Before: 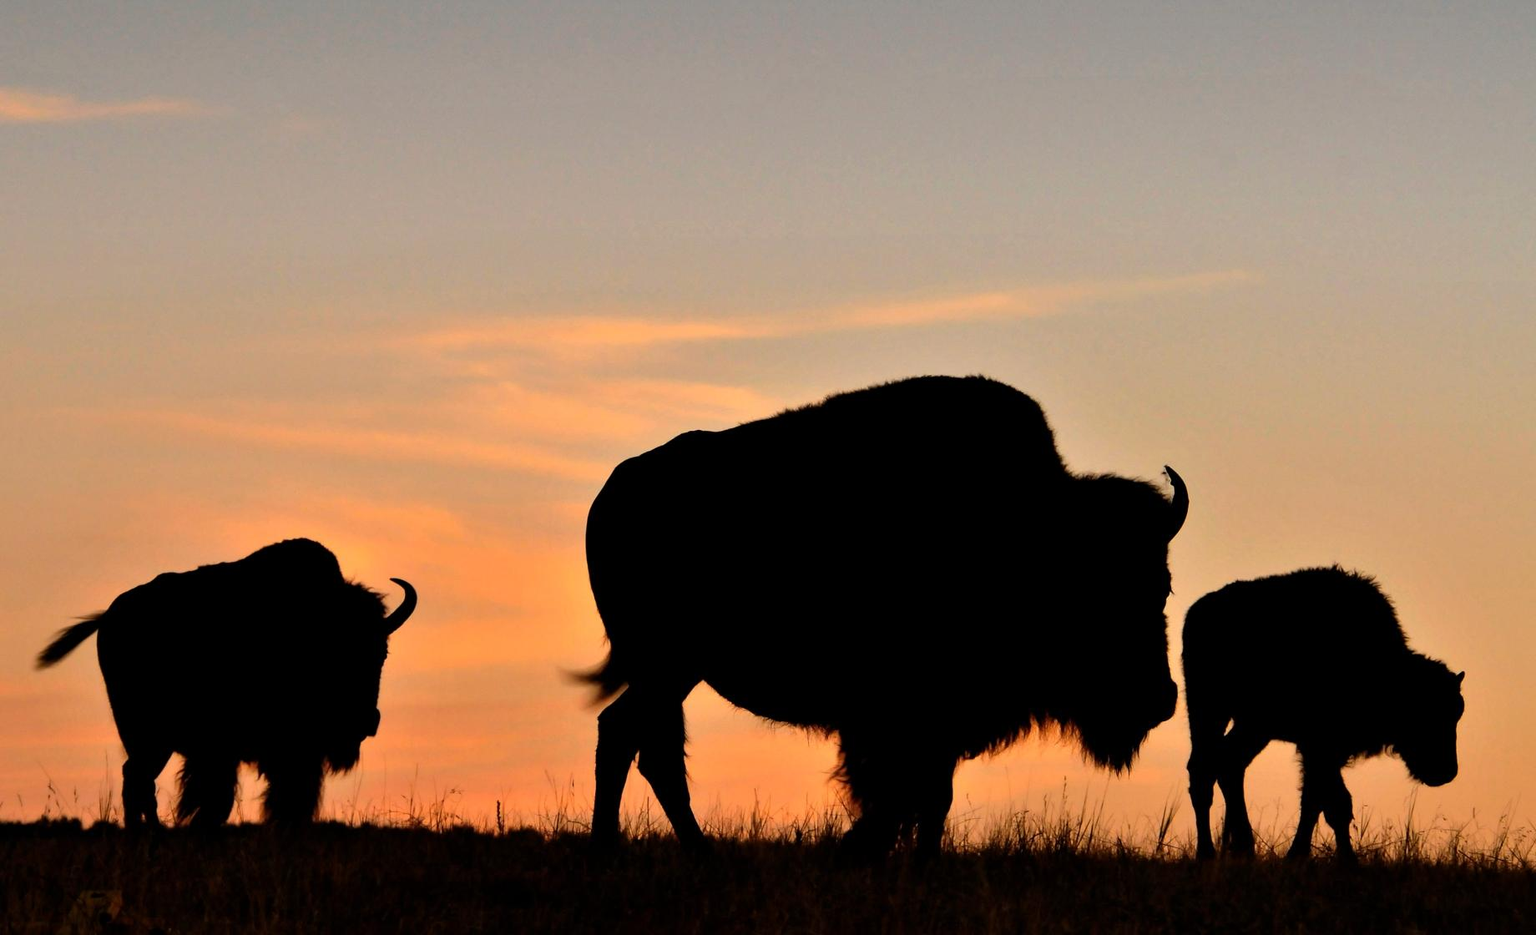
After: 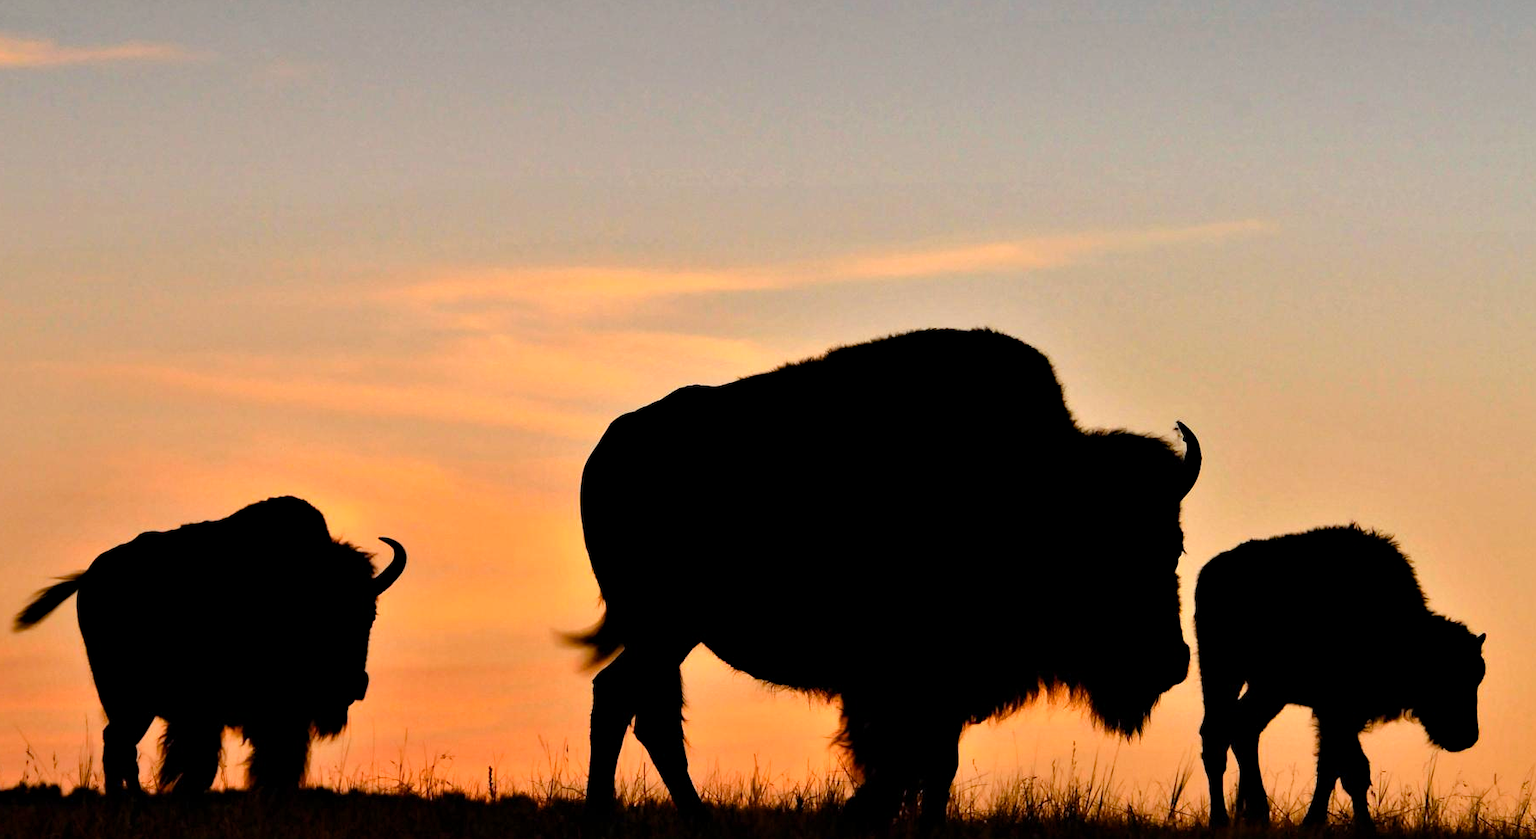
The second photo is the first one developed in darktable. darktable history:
exposure: exposure 0.2 EV, compensate highlight preservation false
color balance rgb: perceptual saturation grading › global saturation 20%, perceptual saturation grading › highlights -25%, perceptual saturation grading › shadows 25%
crop: left 1.507%, top 6.147%, right 1.379%, bottom 6.637%
haze removal: compatibility mode true, adaptive false
